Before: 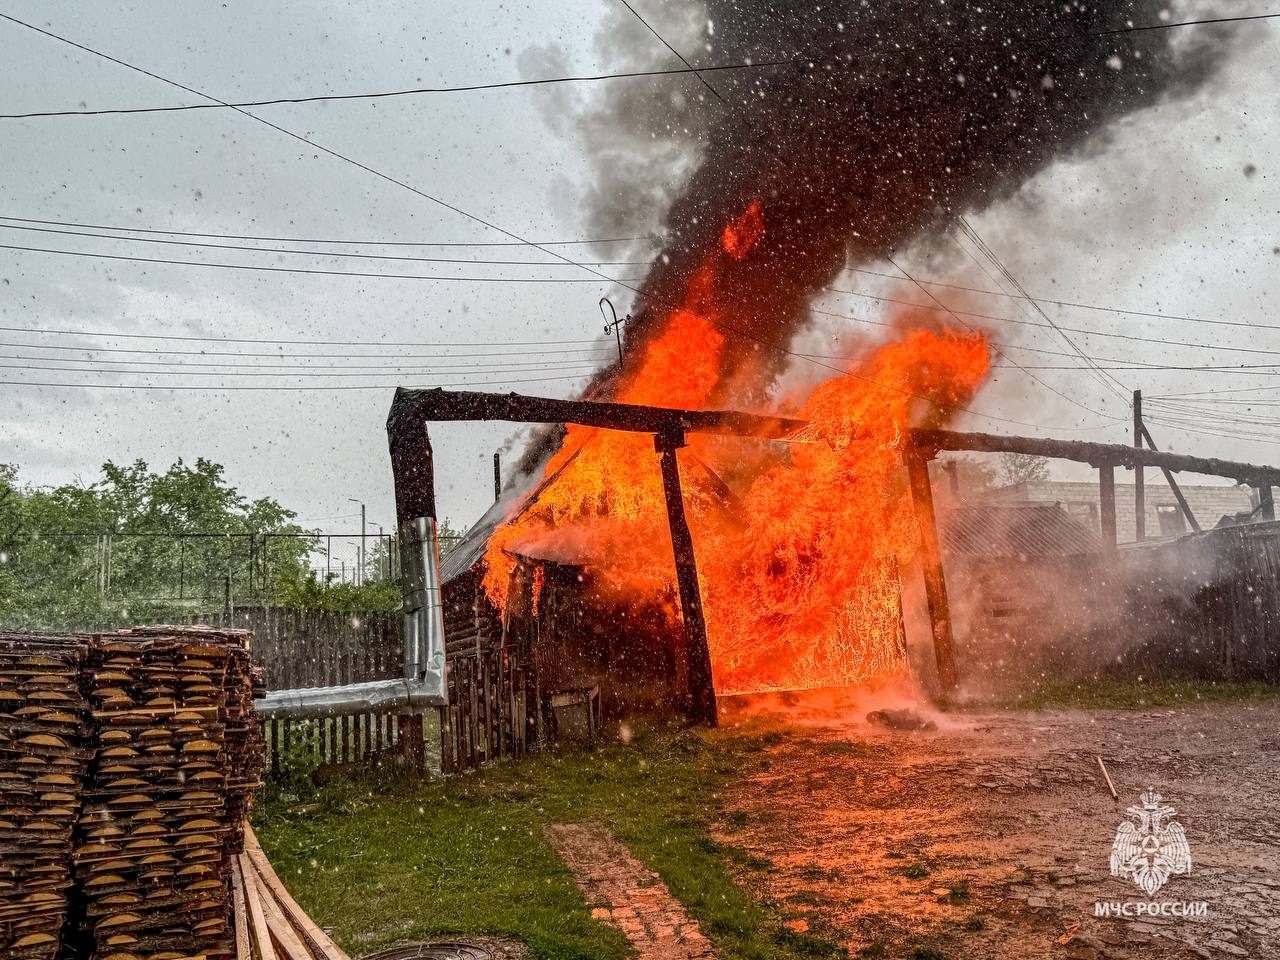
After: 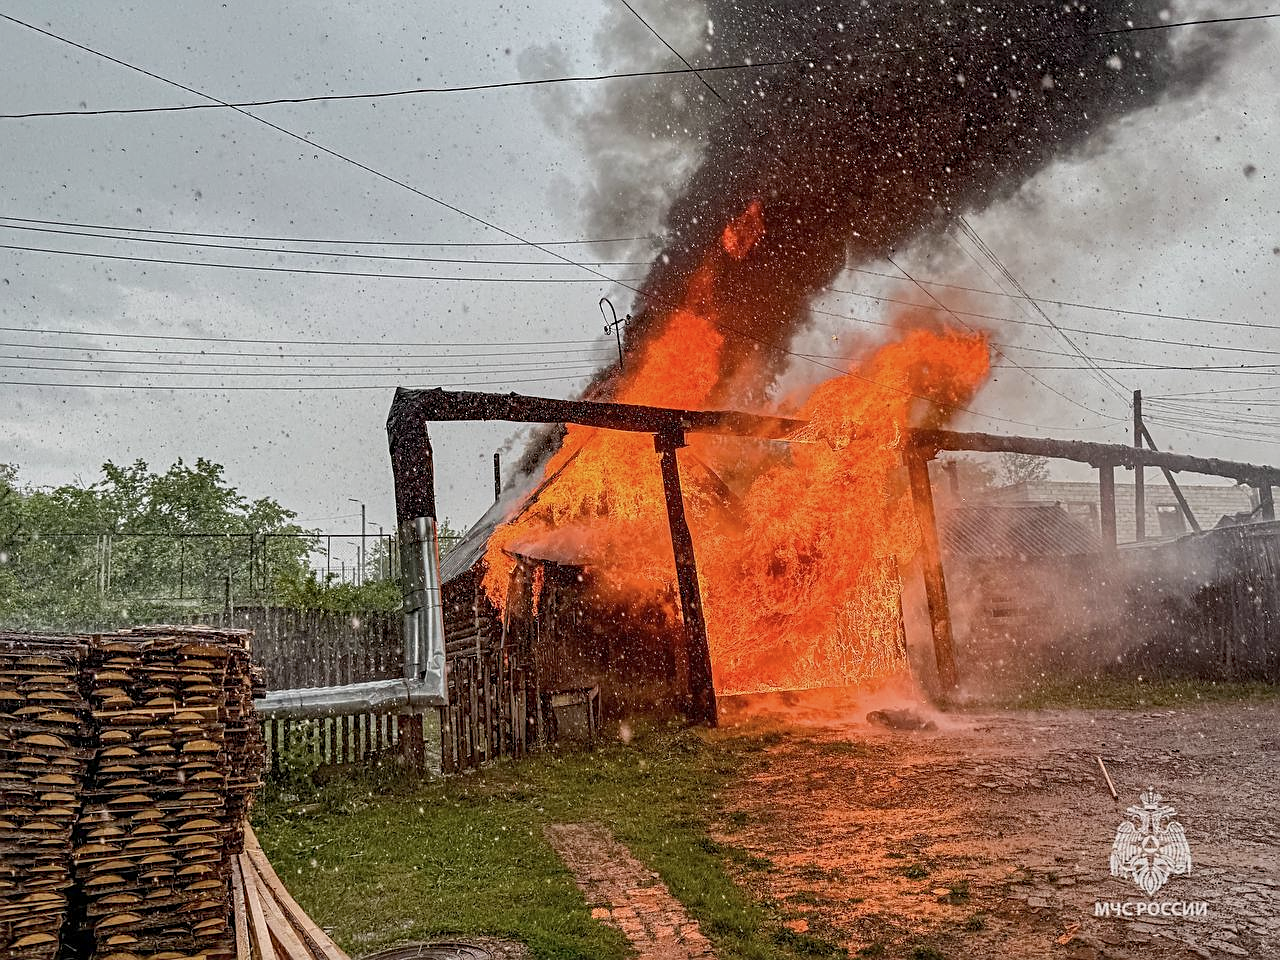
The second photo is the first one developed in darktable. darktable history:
contrast brightness saturation: saturation -0.05
color balance: contrast -15%
sharpen: on, module defaults
shadows and highlights: shadows 29.61, highlights -30.47, low approximation 0.01, soften with gaussian
